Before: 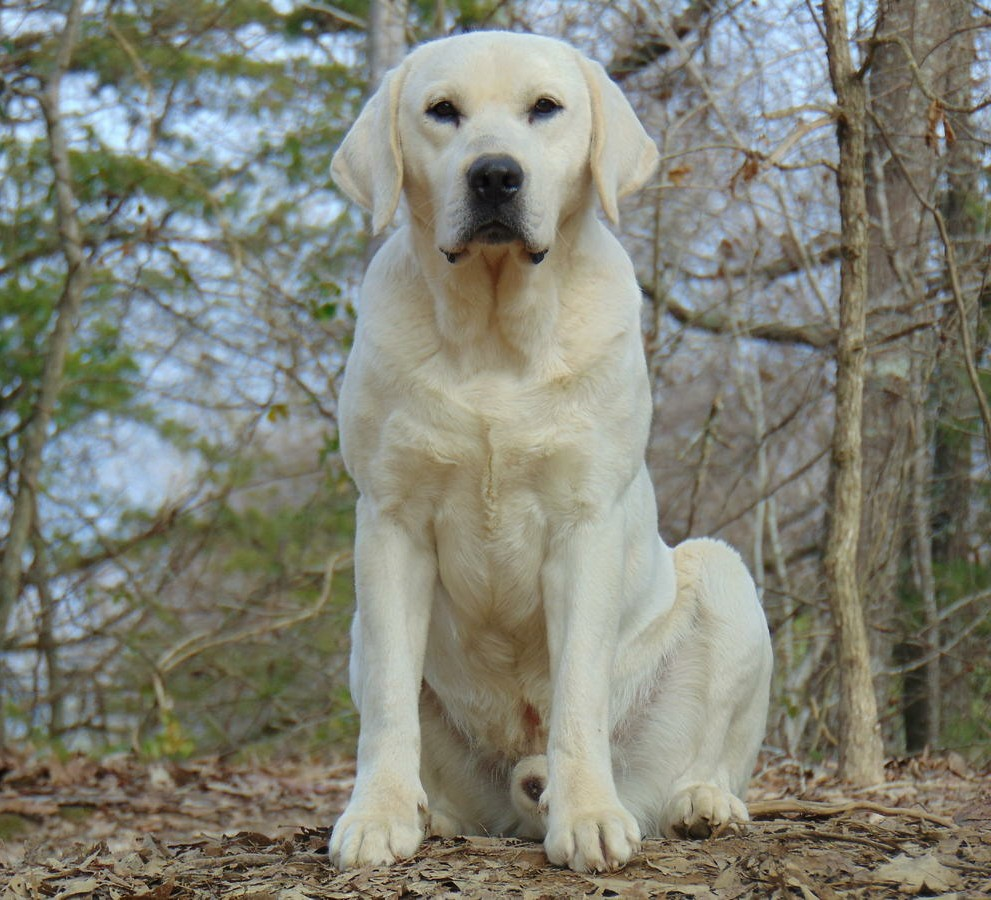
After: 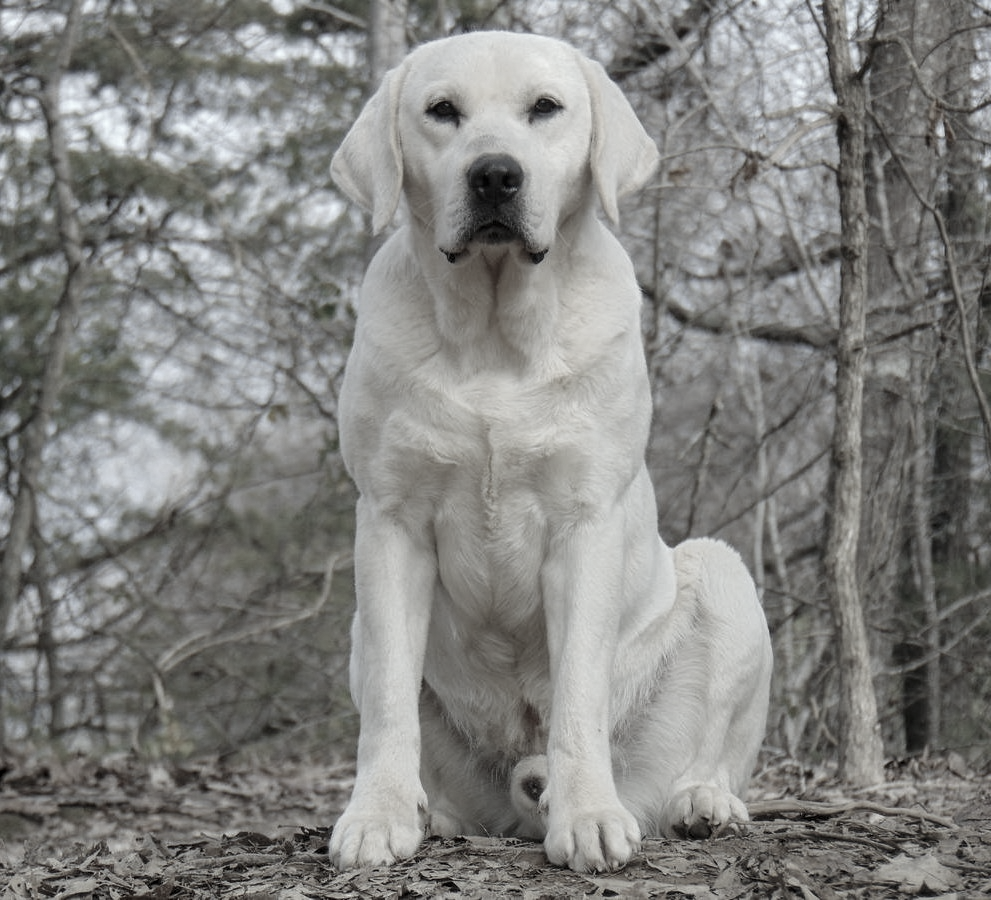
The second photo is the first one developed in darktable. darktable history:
color correction: saturation 0.2
local contrast: on, module defaults
